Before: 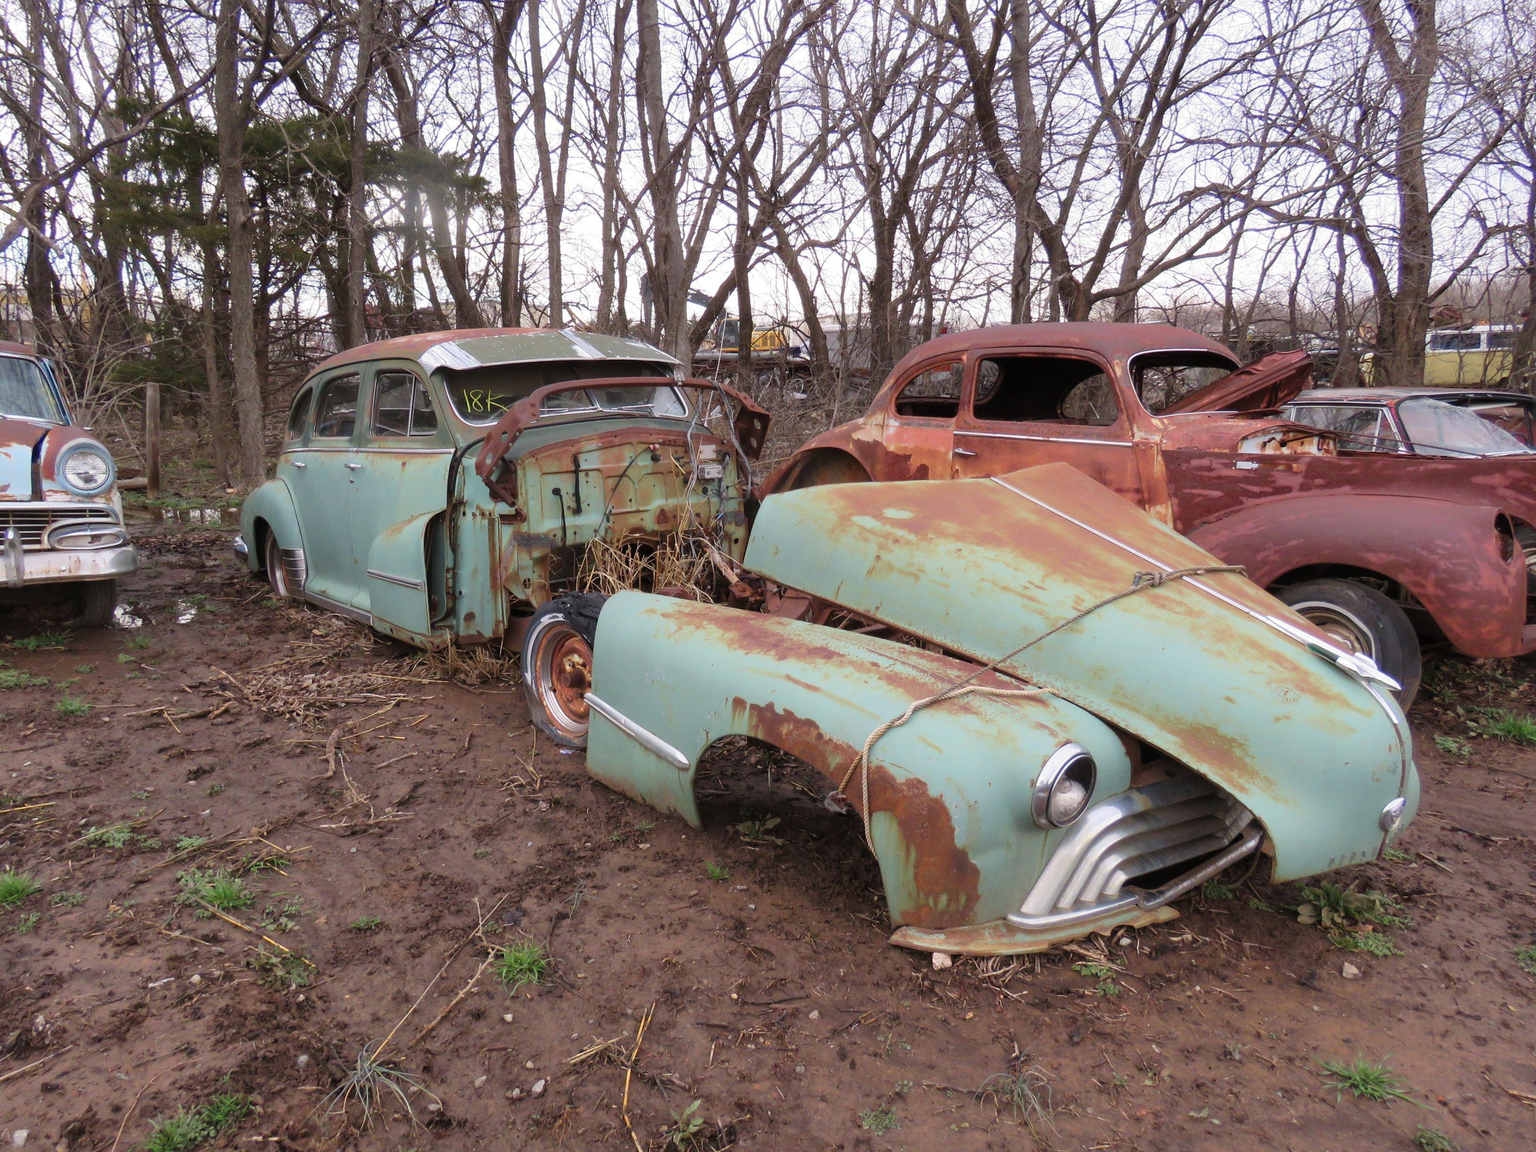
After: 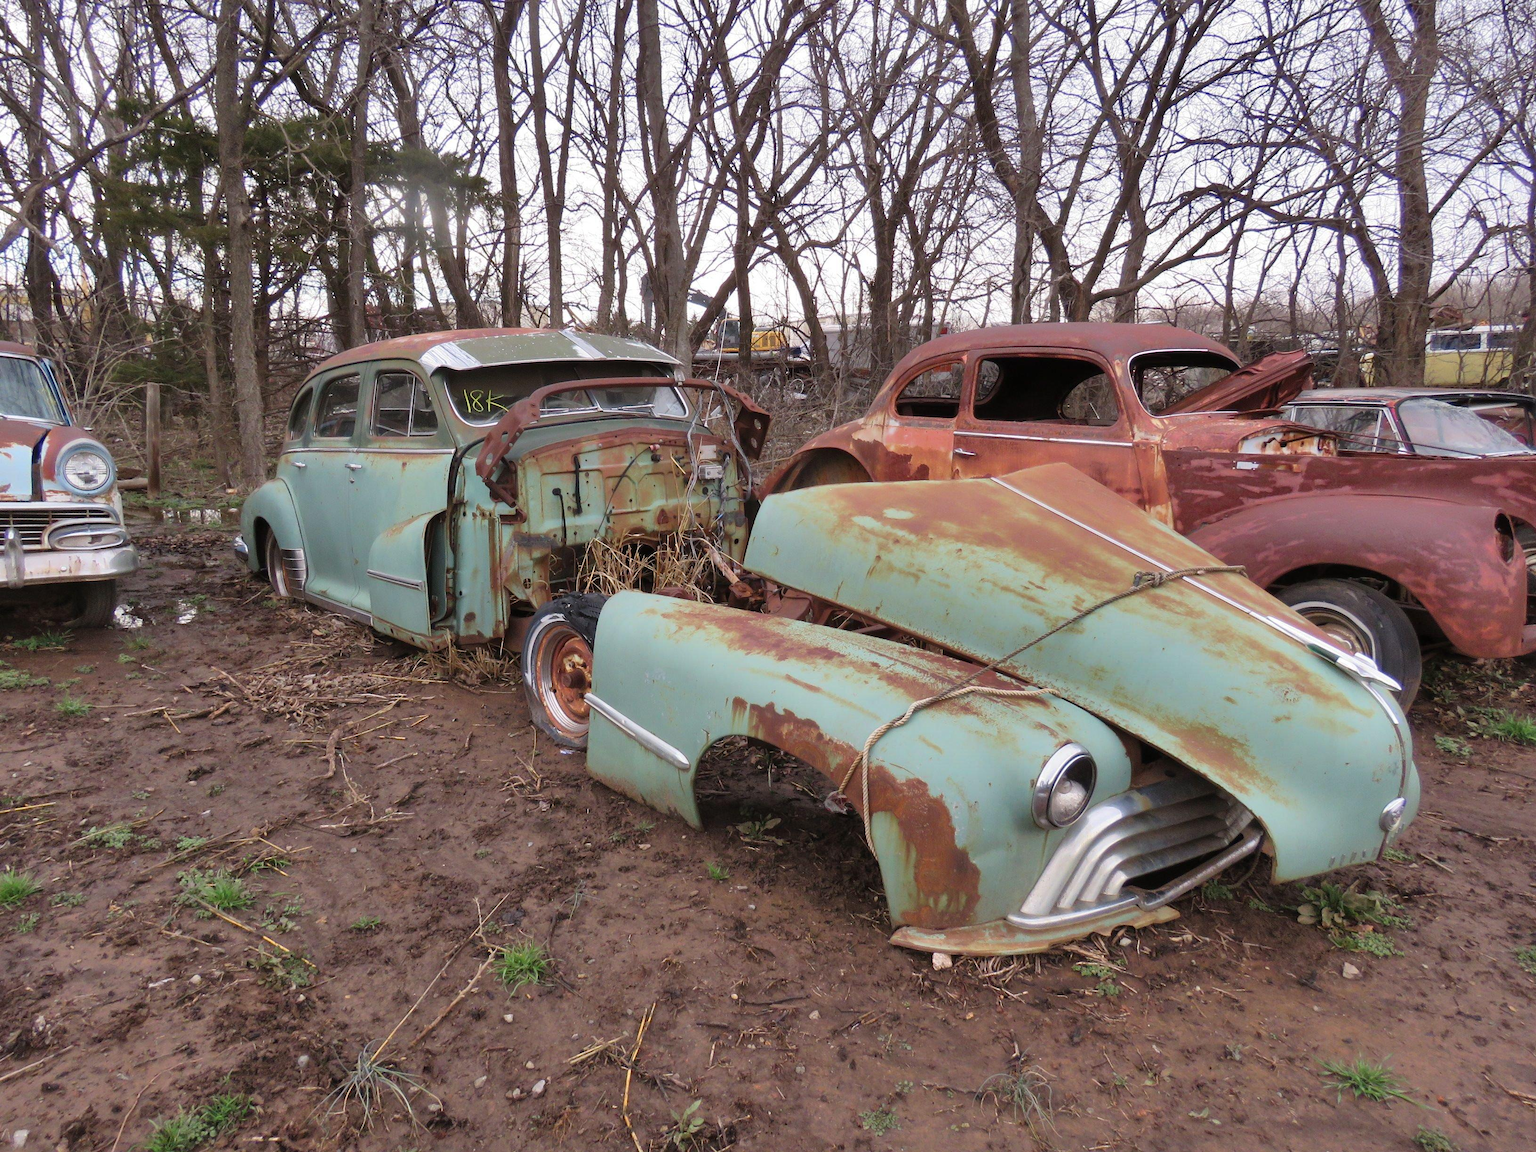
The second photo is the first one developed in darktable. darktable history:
shadows and highlights: radius 108.86, shadows 41.26, highlights -72.64, low approximation 0.01, soften with gaussian
sharpen: radius 5.31, amount 0.309, threshold 26.633
